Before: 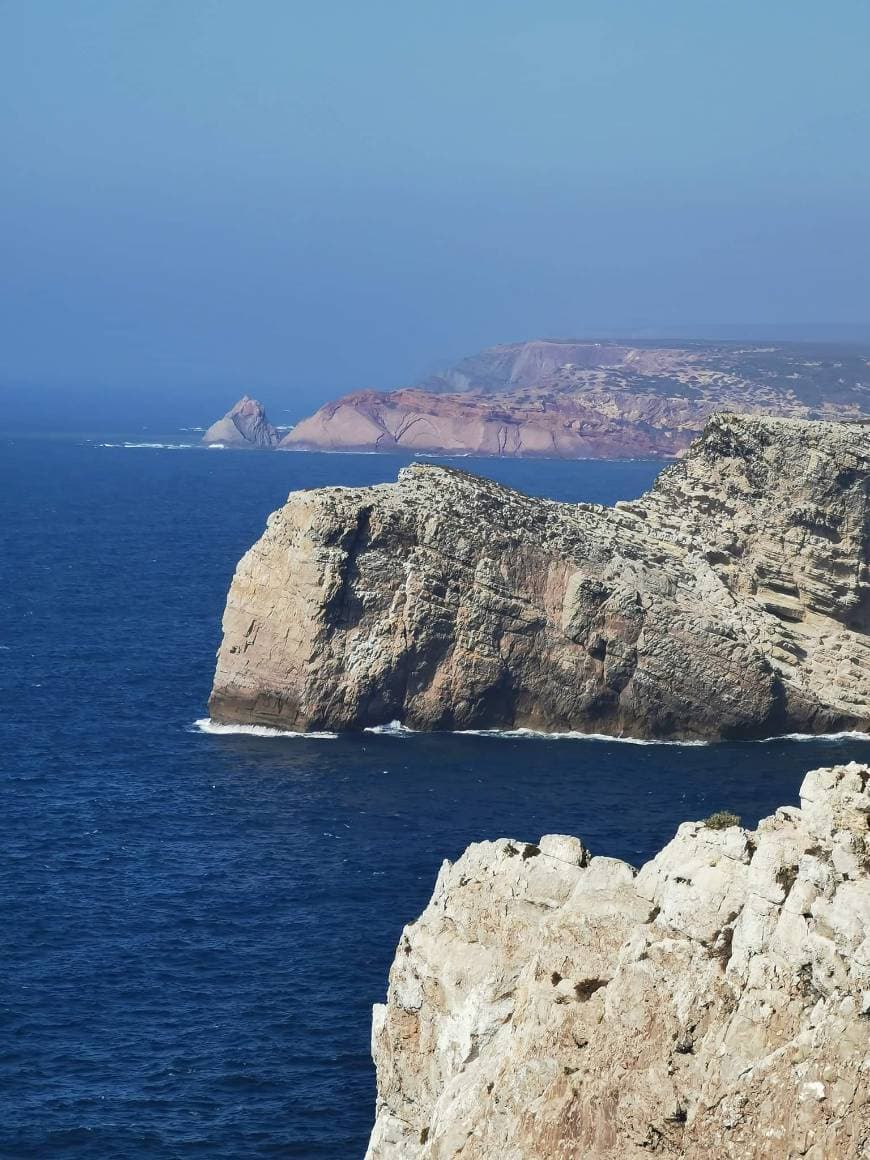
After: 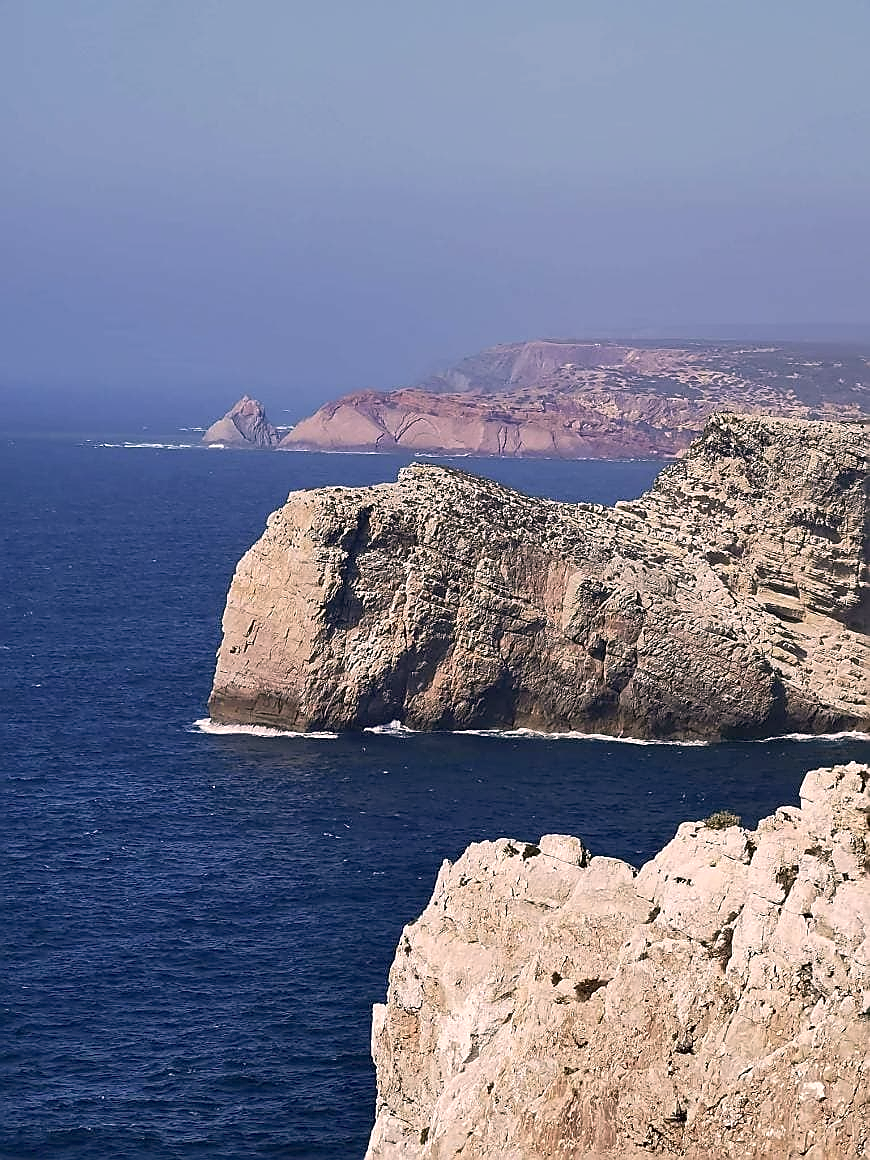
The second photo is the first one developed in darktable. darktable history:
color correction: highlights a* 12.23, highlights b* 5.41
contrast brightness saturation: saturation -0.05
exposure: black level correction 0.005, exposure 0.001 EV, compensate highlight preservation false
sharpen: radius 1.4, amount 1.25, threshold 0.7
